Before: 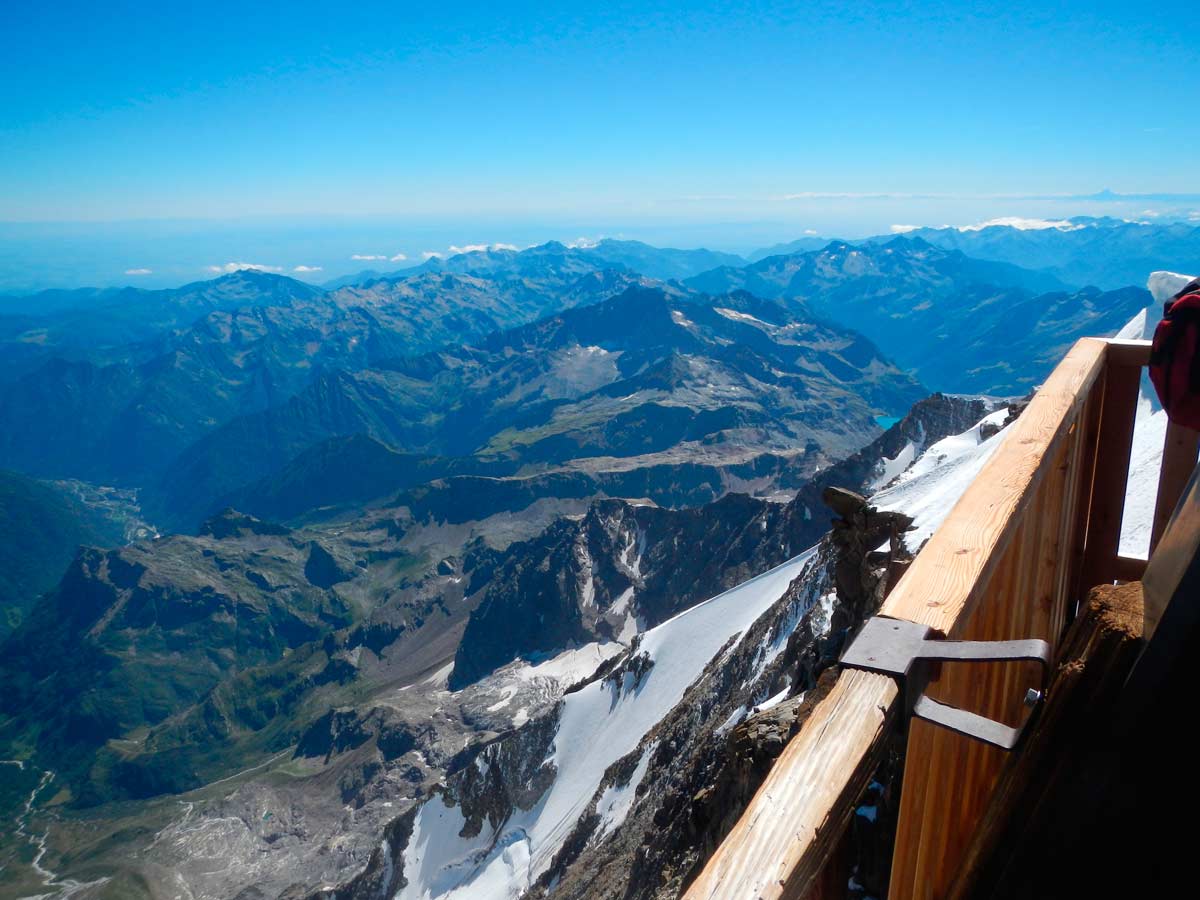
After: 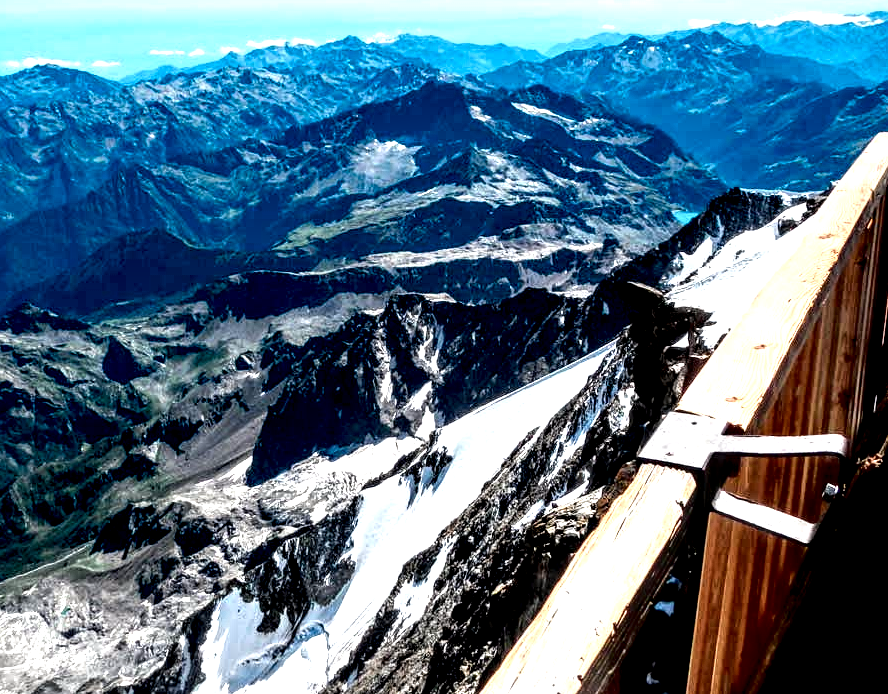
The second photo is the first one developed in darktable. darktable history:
local contrast: highlights 115%, shadows 42%, detail 293%
crop: left 16.871%, top 22.857%, right 9.116%
tone curve: curves: ch0 [(0, 0) (0.128, 0.068) (0.292, 0.274) (0.46, 0.482) (0.653, 0.717) (0.819, 0.869) (0.998, 0.969)]; ch1 [(0, 0) (0.384, 0.365) (0.463, 0.45) (0.486, 0.486) (0.503, 0.504) (0.517, 0.517) (0.549, 0.572) (0.583, 0.615) (0.672, 0.699) (0.774, 0.817) (1, 1)]; ch2 [(0, 0) (0.374, 0.344) (0.446, 0.443) (0.494, 0.5) (0.527, 0.529) (0.565, 0.591) (0.644, 0.682) (1, 1)], color space Lab, independent channels, preserve colors none
